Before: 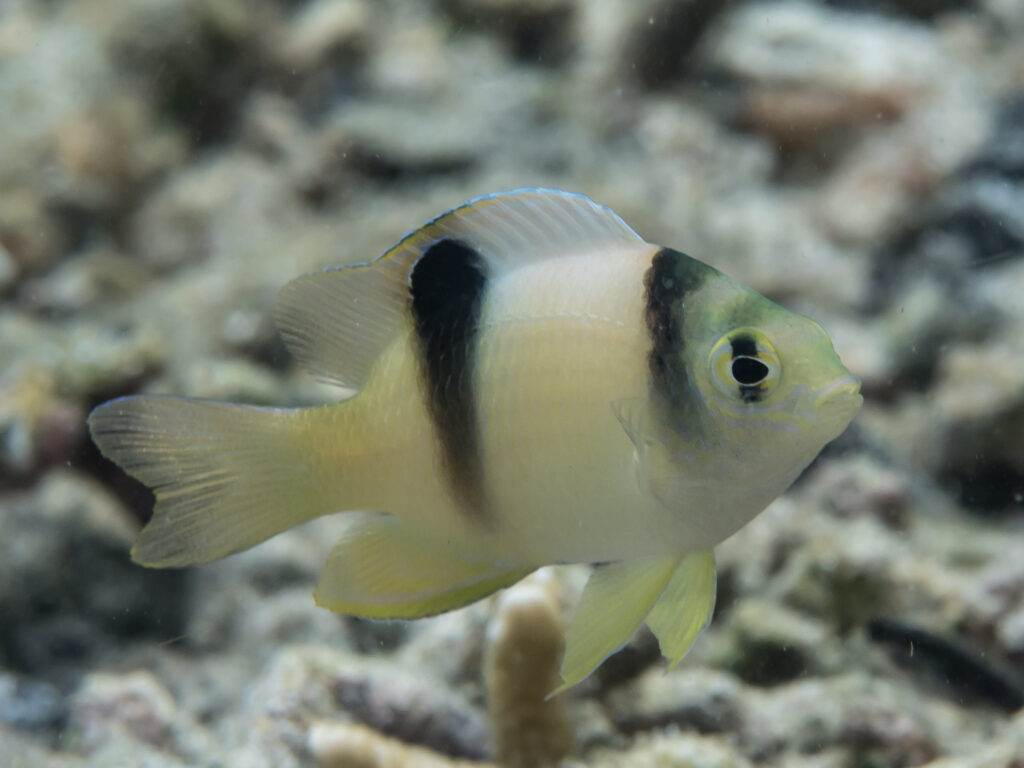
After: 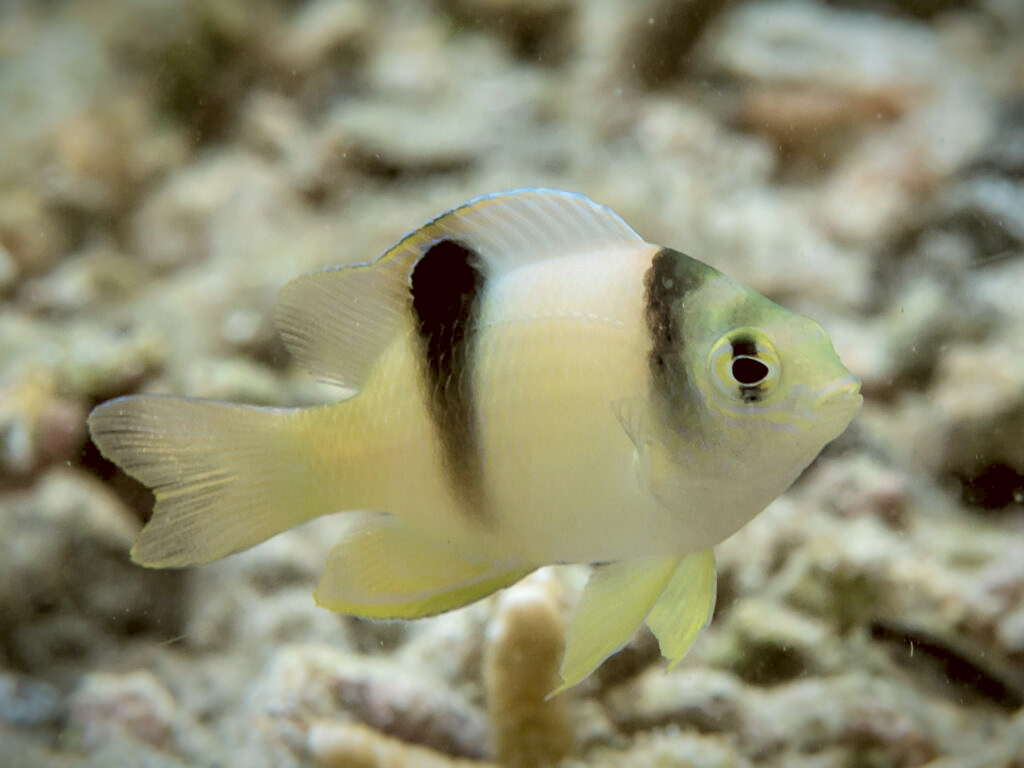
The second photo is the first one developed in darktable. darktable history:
exposure: black level correction 0, exposure 0.5 EV, compensate highlight preservation false
vignetting: fall-off start 98.29%, fall-off radius 100%, brightness -1, saturation 0.5, width/height ratio 1.428
sharpen: amount 0.2
shadows and highlights: shadows -10, white point adjustment 1.5, highlights 10
rgb levels: preserve colors sum RGB, levels [[0.038, 0.433, 0.934], [0, 0.5, 1], [0, 0.5, 1]]
color correction: highlights a* -0.482, highlights b* 0.161, shadows a* 4.66, shadows b* 20.72
